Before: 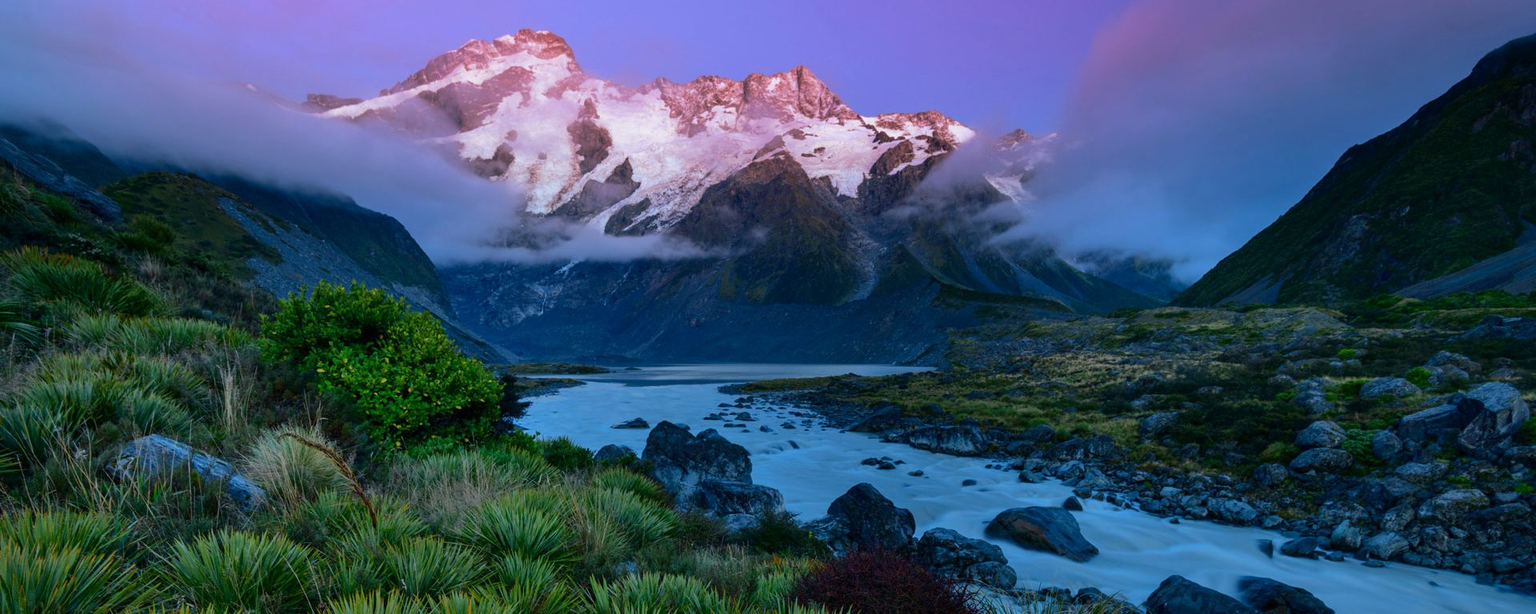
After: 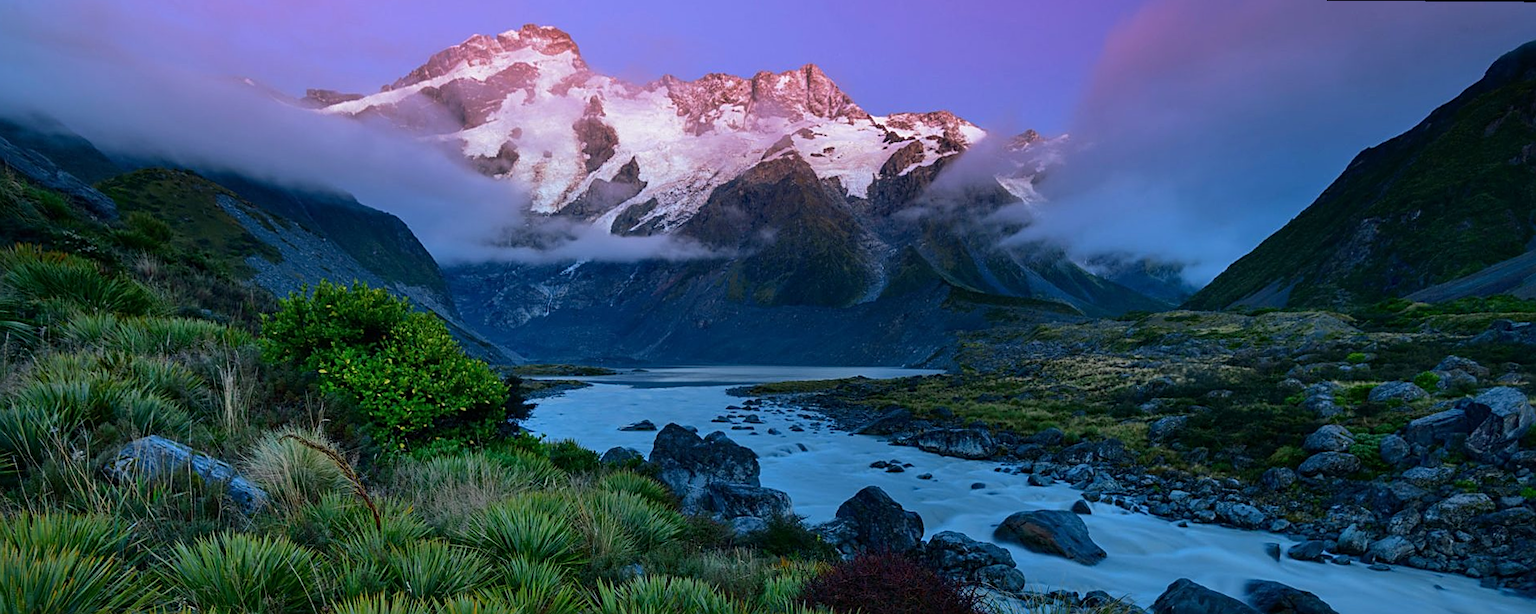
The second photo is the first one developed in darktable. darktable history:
sharpen: on, module defaults
rotate and perspective: rotation 0.174°, lens shift (vertical) 0.013, lens shift (horizontal) 0.019, shear 0.001, automatic cropping original format, crop left 0.007, crop right 0.991, crop top 0.016, crop bottom 0.997
